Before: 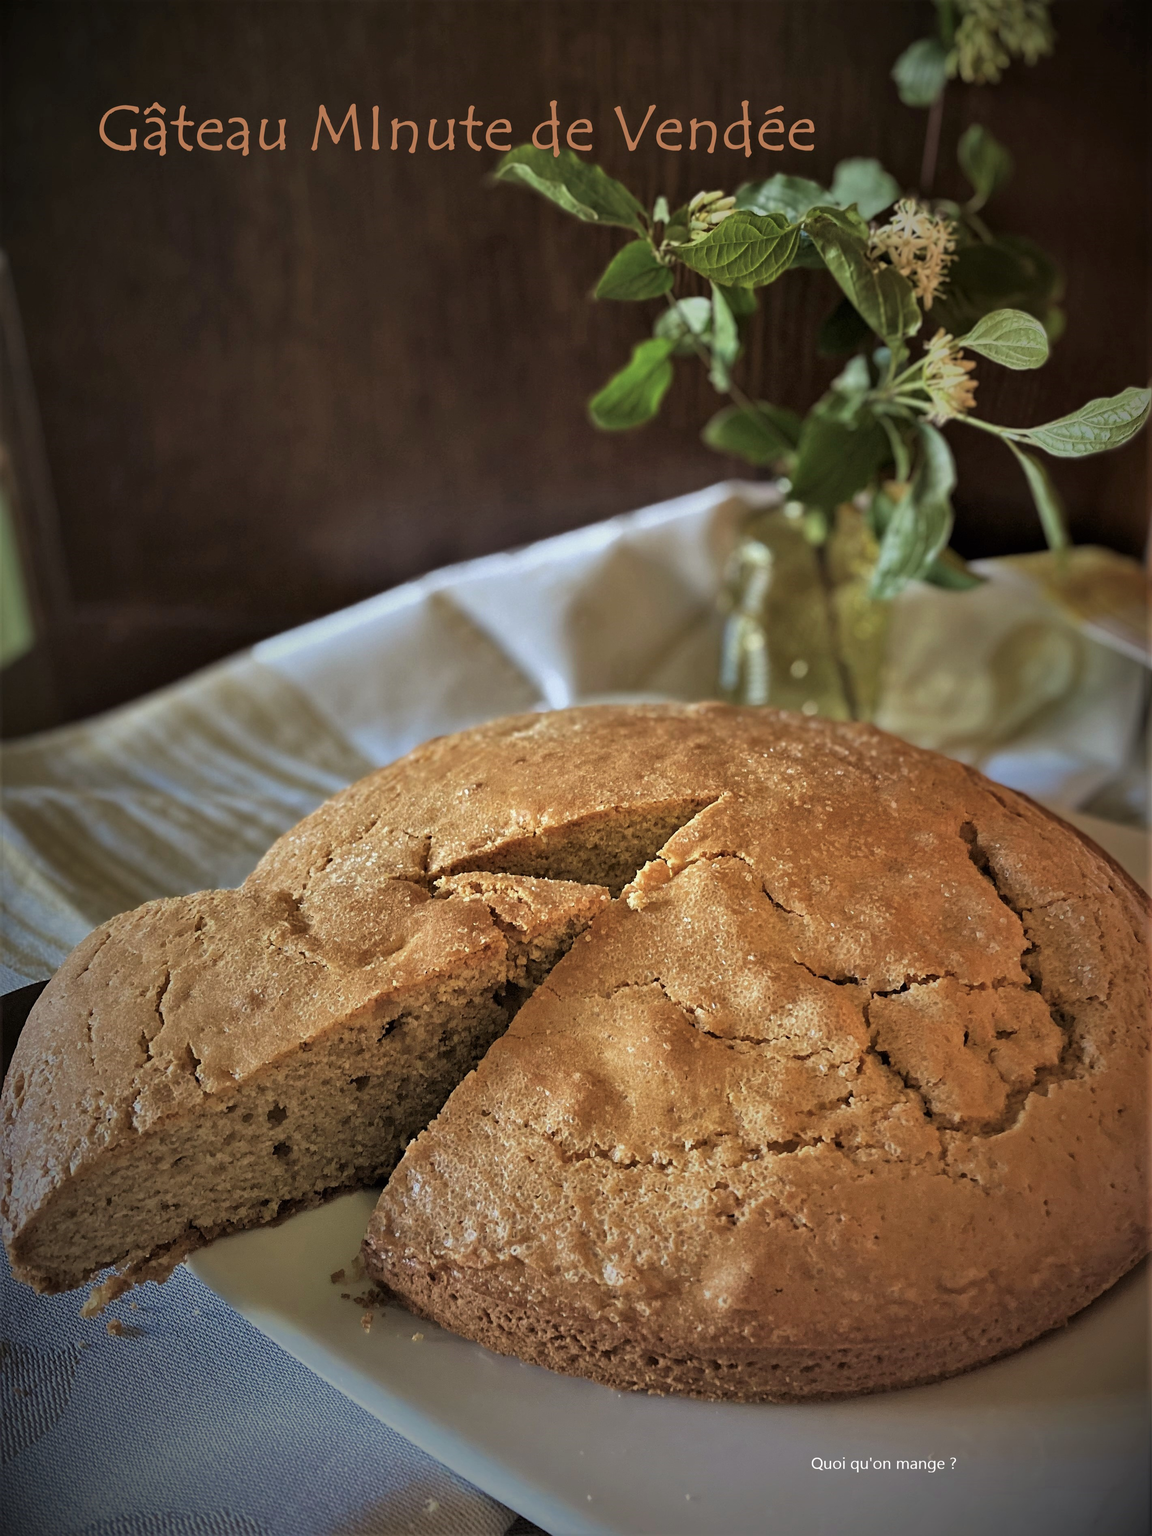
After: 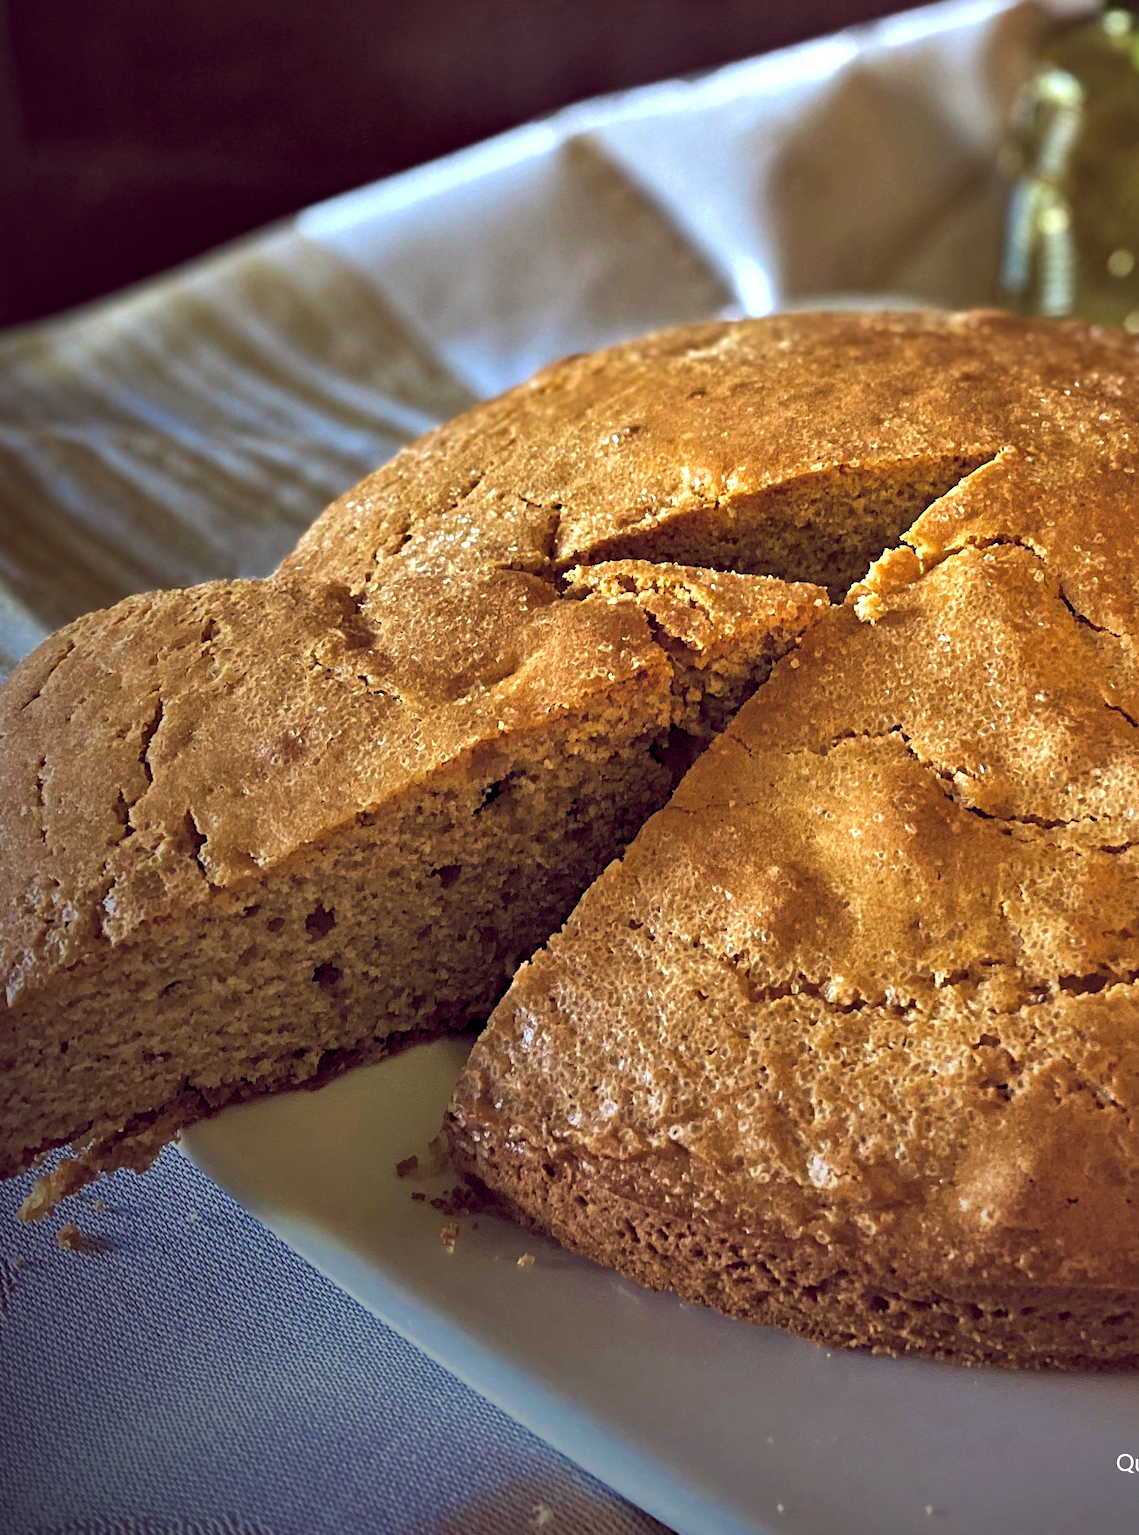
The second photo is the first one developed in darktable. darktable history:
haze removal: compatibility mode true, adaptive false
crop and rotate: angle -1.09°, left 3.967%, top 32.075%, right 28.834%
color balance rgb: shadows lift › chroma 2.03%, shadows lift › hue 214.76°, global offset › chroma 0.277%, global offset › hue 320.08°, linear chroma grading › global chroma 15.28%, perceptual saturation grading › global saturation 0.286%, perceptual brilliance grading › highlights 14.195%, perceptual brilliance grading › shadows -18.673%, global vibrance 25.056%
